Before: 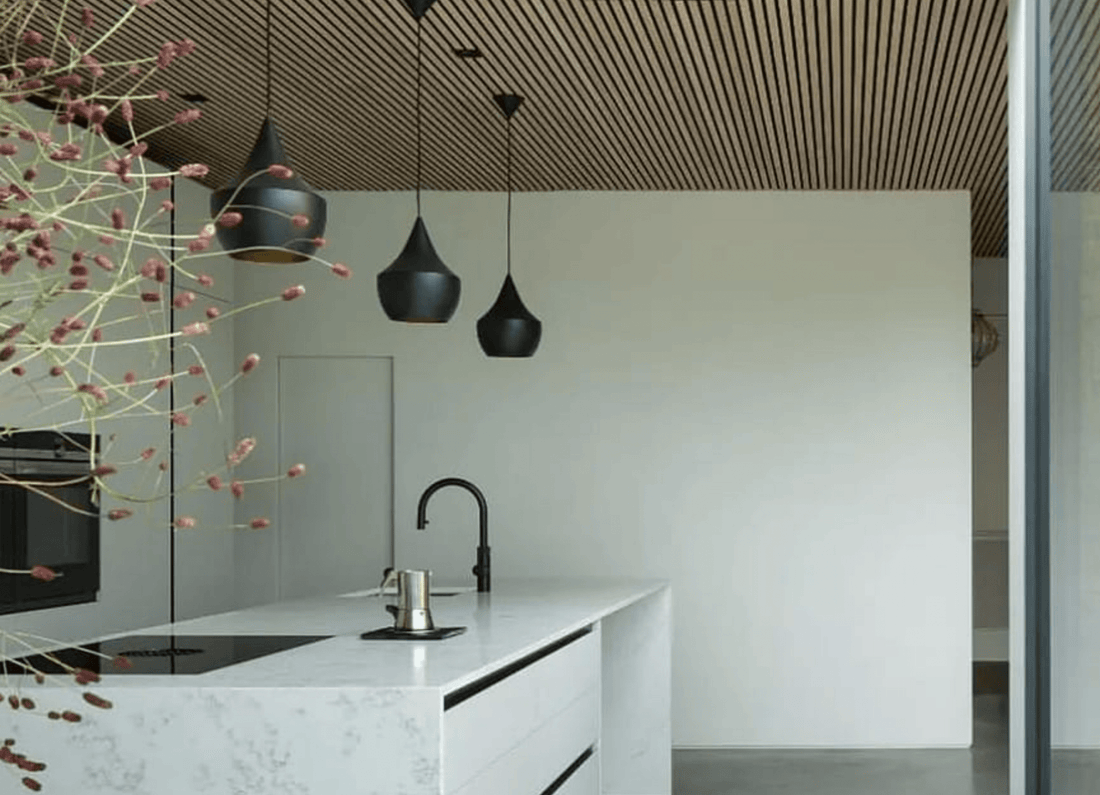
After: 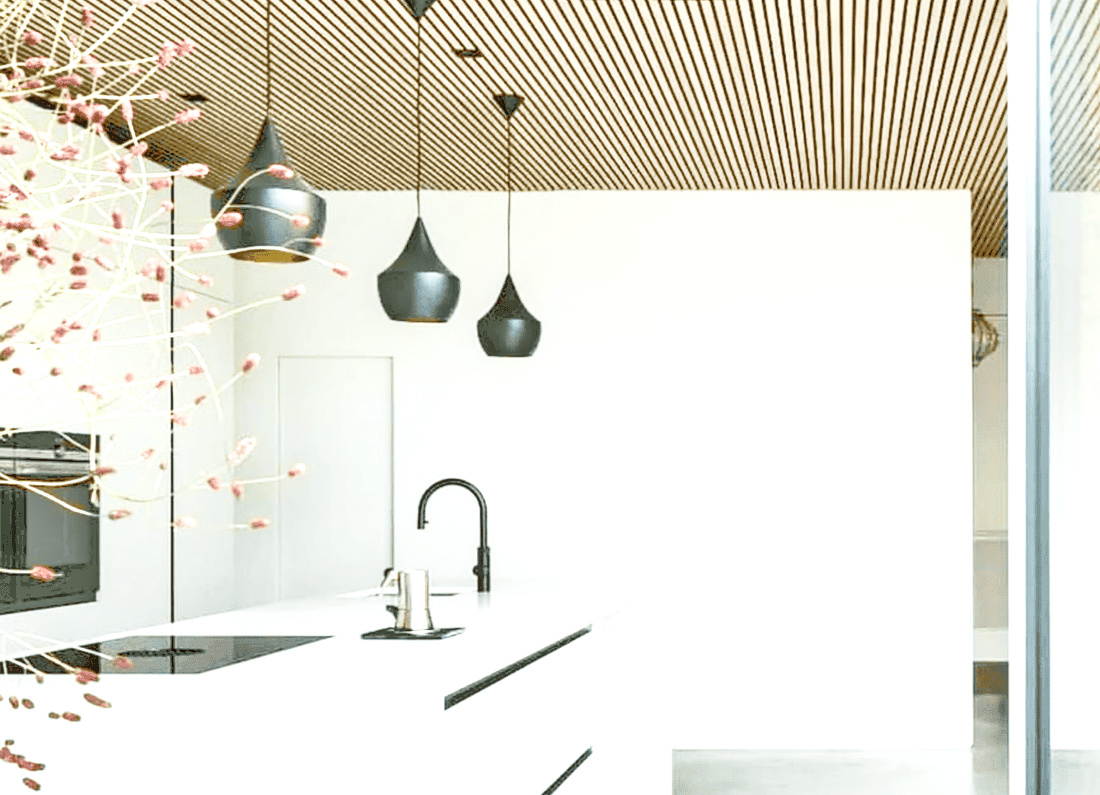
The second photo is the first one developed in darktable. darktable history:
tone equalizer: -8 EV -0.528 EV, -7 EV -0.319 EV, -6 EV -0.083 EV, -5 EV 0.413 EV, -4 EV 0.985 EV, -3 EV 0.791 EV, -2 EV -0.01 EV, -1 EV 0.14 EV, +0 EV -0.012 EV, smoothing 1
local contrast: on, module defaults
exposure: black level correction 0.001, exposure 1.735 EV, compensate highlight preservation false
base curve: curves: ch0 [(0, 0) (0.028, 0.03) (0.121, 0.232) (0.46, 0.748) (0.859, 0.968) (1, 1)], preserve colors none
